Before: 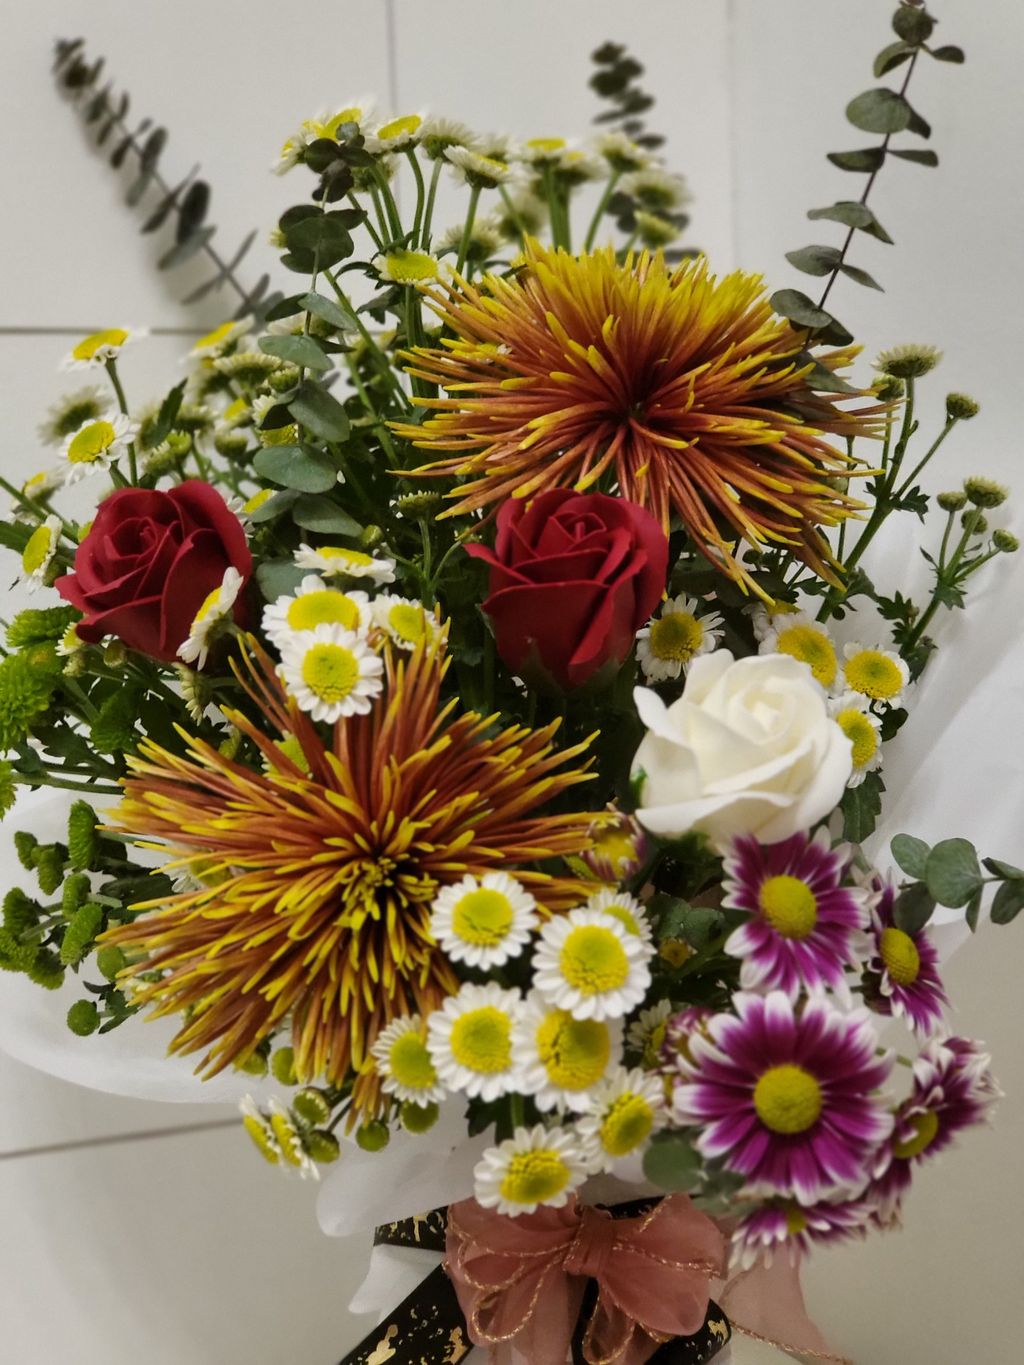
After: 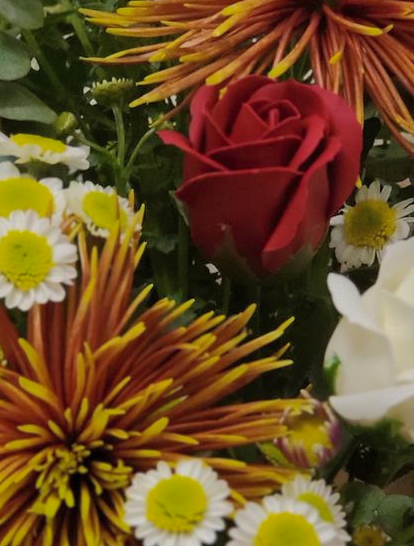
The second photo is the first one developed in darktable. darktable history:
crop: left 29.898%, top 30.284%, right 29.653%, bottom 29.643%
shadows and highlights: shadows 39.87, highlights -60.02
